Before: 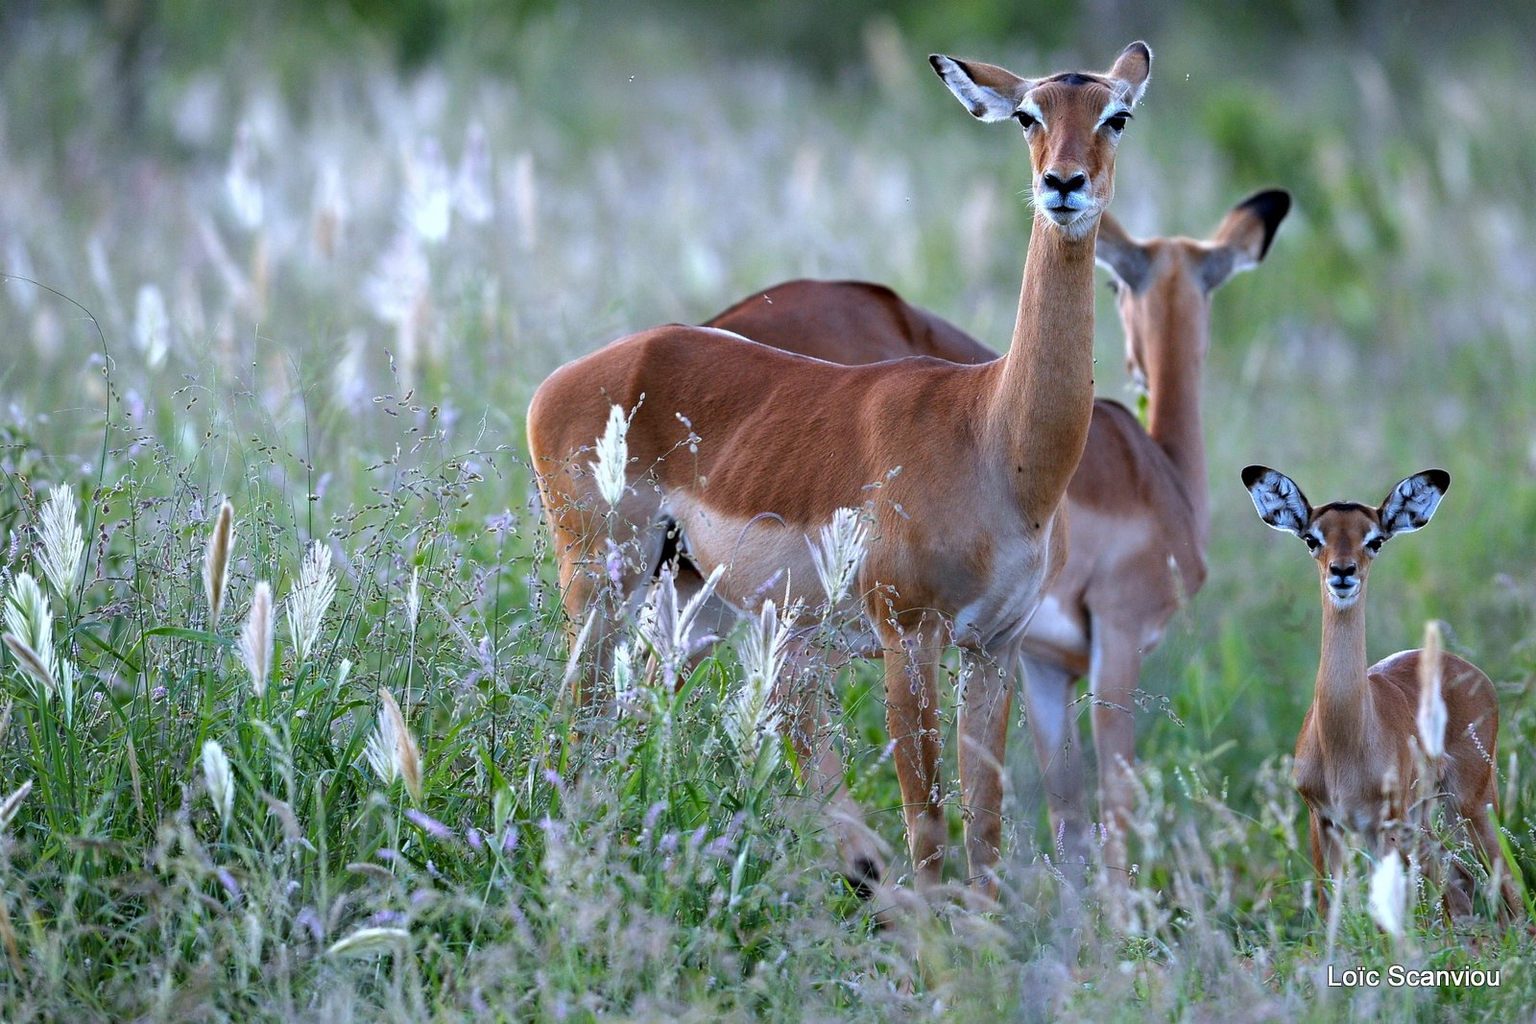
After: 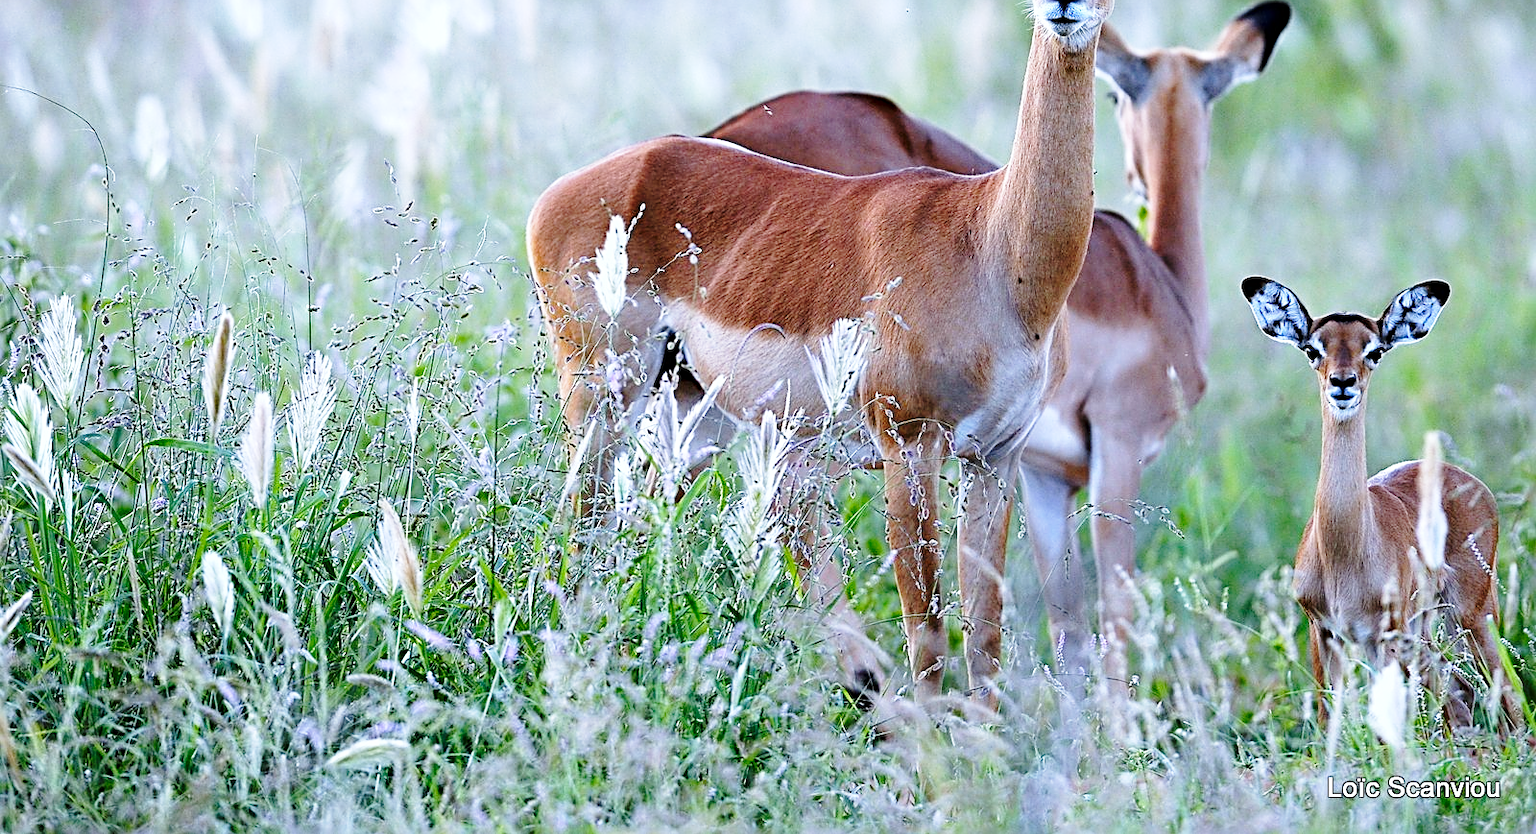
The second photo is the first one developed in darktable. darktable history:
base curve: curves: ch0 [(0, 0) (0.028, 0.03) (0.121, 0.232) (0.46, 0.748) (0.859, 0.968) (1, 1)], preserve colors none
white balance: red 0.974, blue 1.044
sharpen: radius 2.584, amount 0.688
crop and rotate: top 18.507%
